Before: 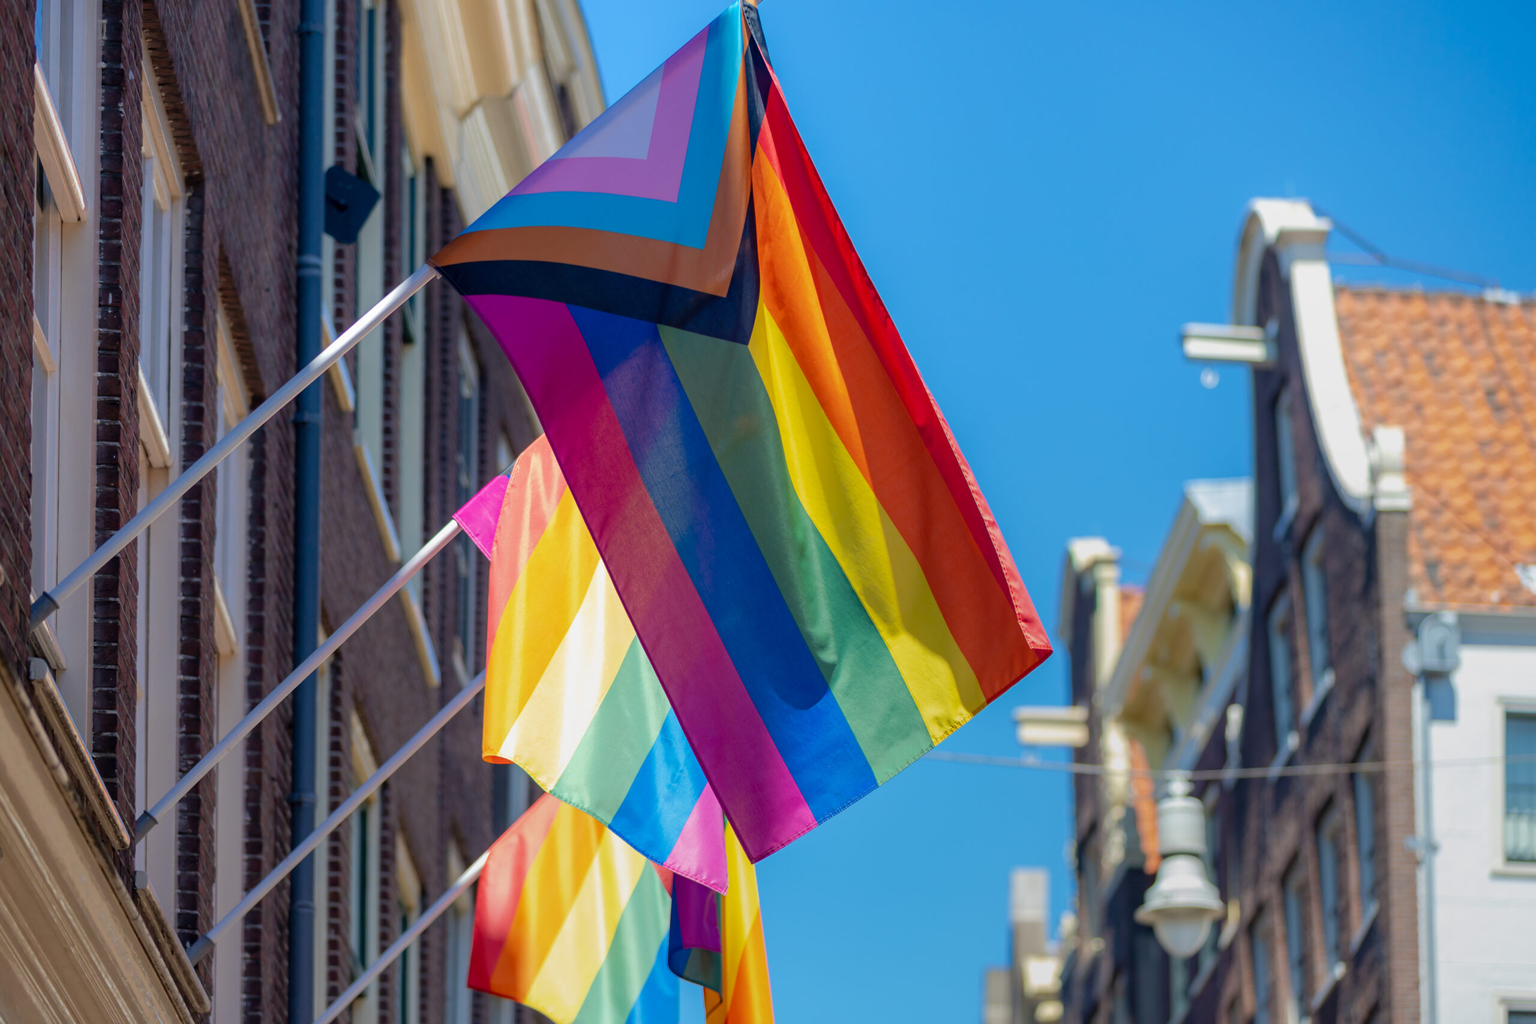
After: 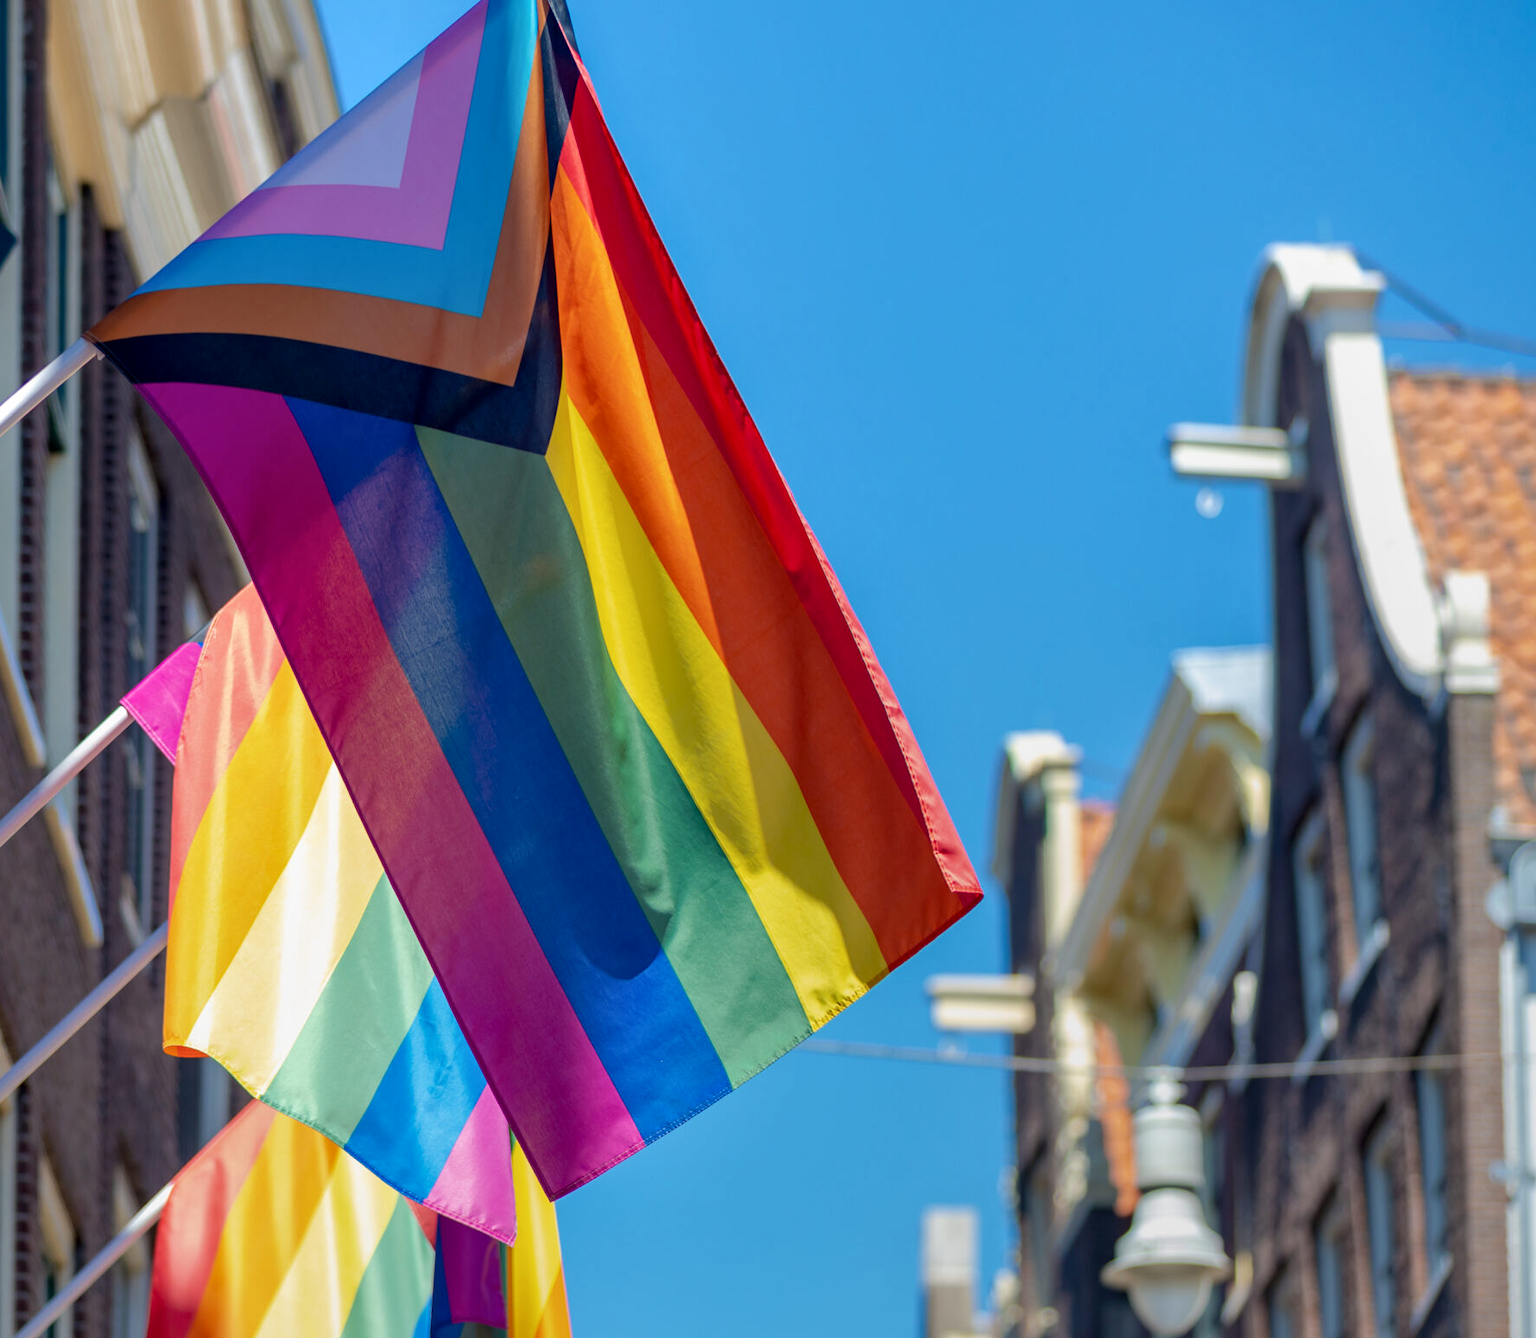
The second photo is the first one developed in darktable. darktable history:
crop and rotate: left 24.034%, top 2.838%, right 6.406%, bottom 6.299%
local contrast: mode bilateral grid, contrast 20, coarseness 50, detail 132%, midtone range 0.2
